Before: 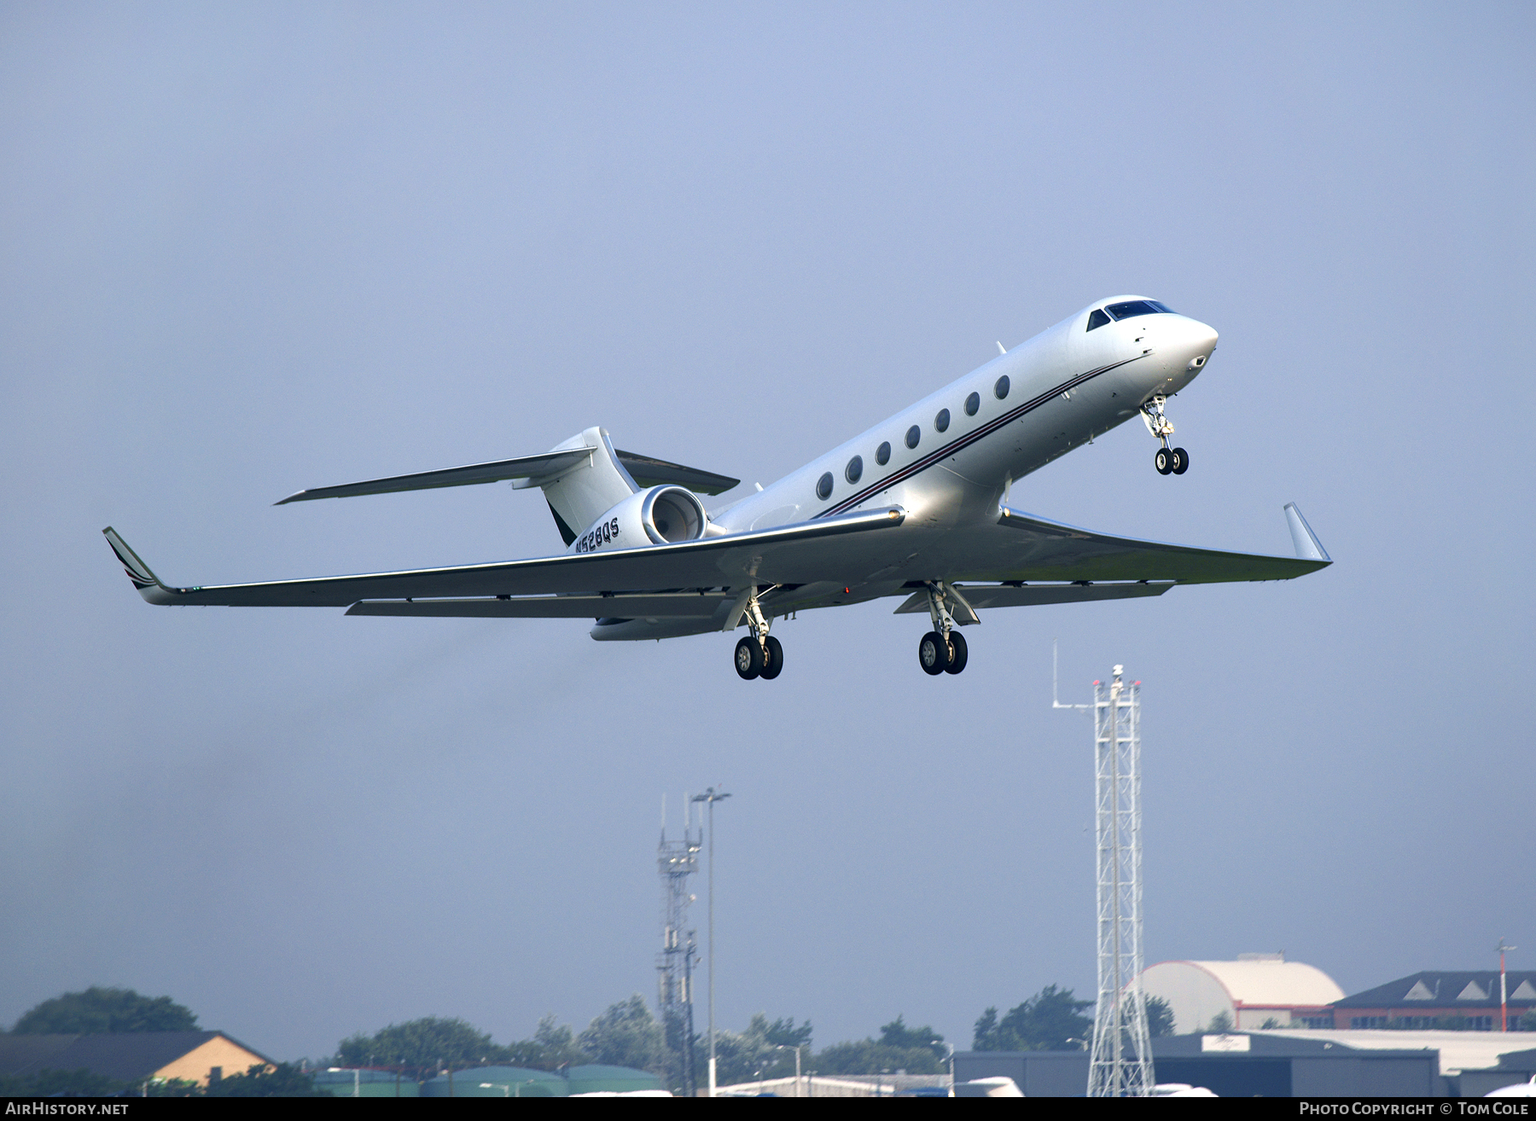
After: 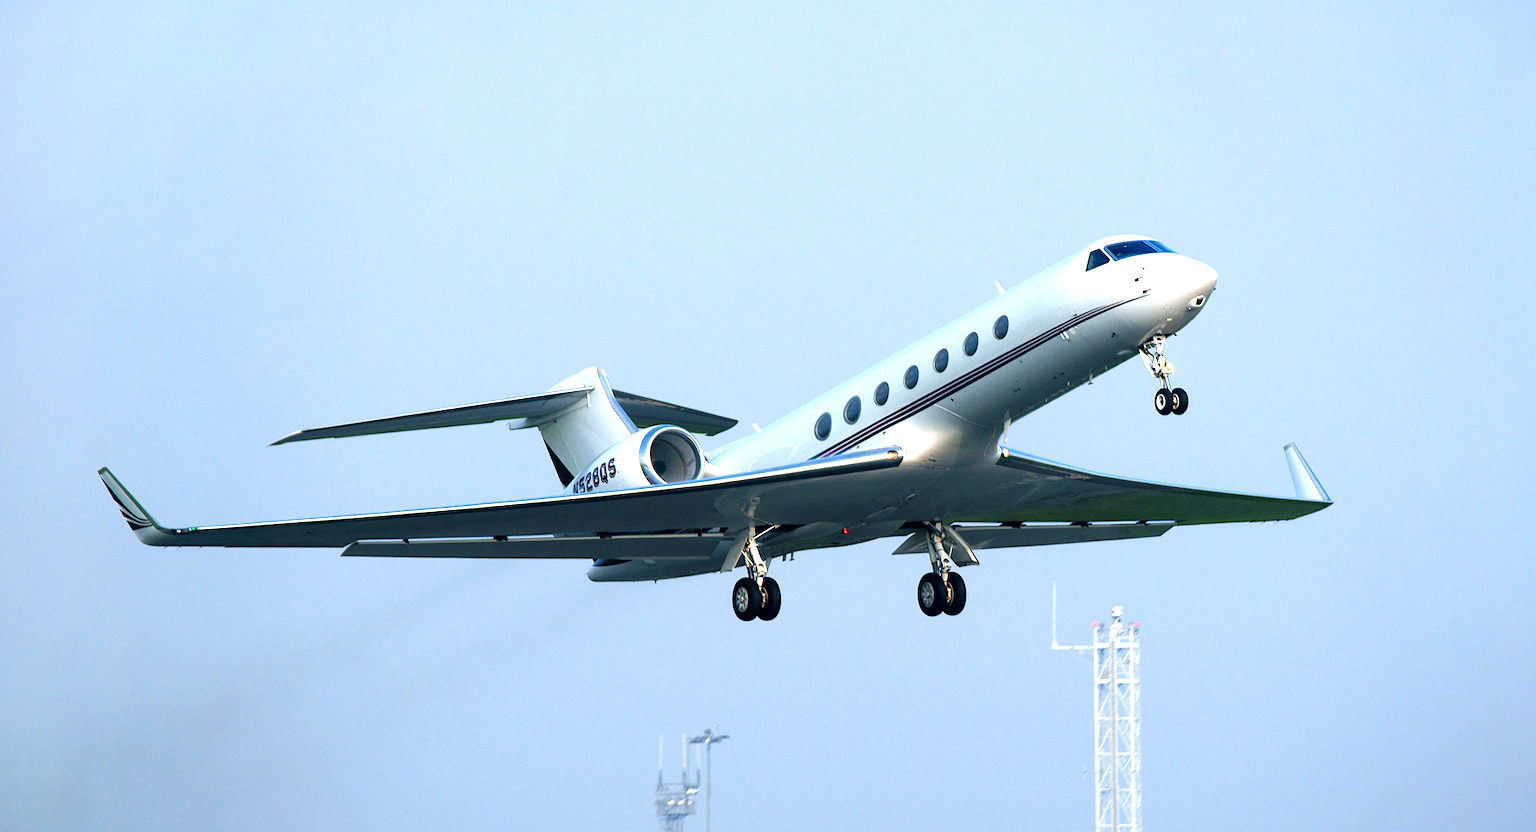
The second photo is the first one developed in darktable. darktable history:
tone equalizer: -8 EV -0.756 EV, -7 EV -0.679 EV, -6 EV -0.56 EV, -5 EV -0.388 EV, -3 EV 0.383 EV, -2 EV 0.6 EV, -1 EV 0.691 EV, +0 EV 0.748 EV
crop: left 0.341%, top 5.554%, bottom 19.833%
